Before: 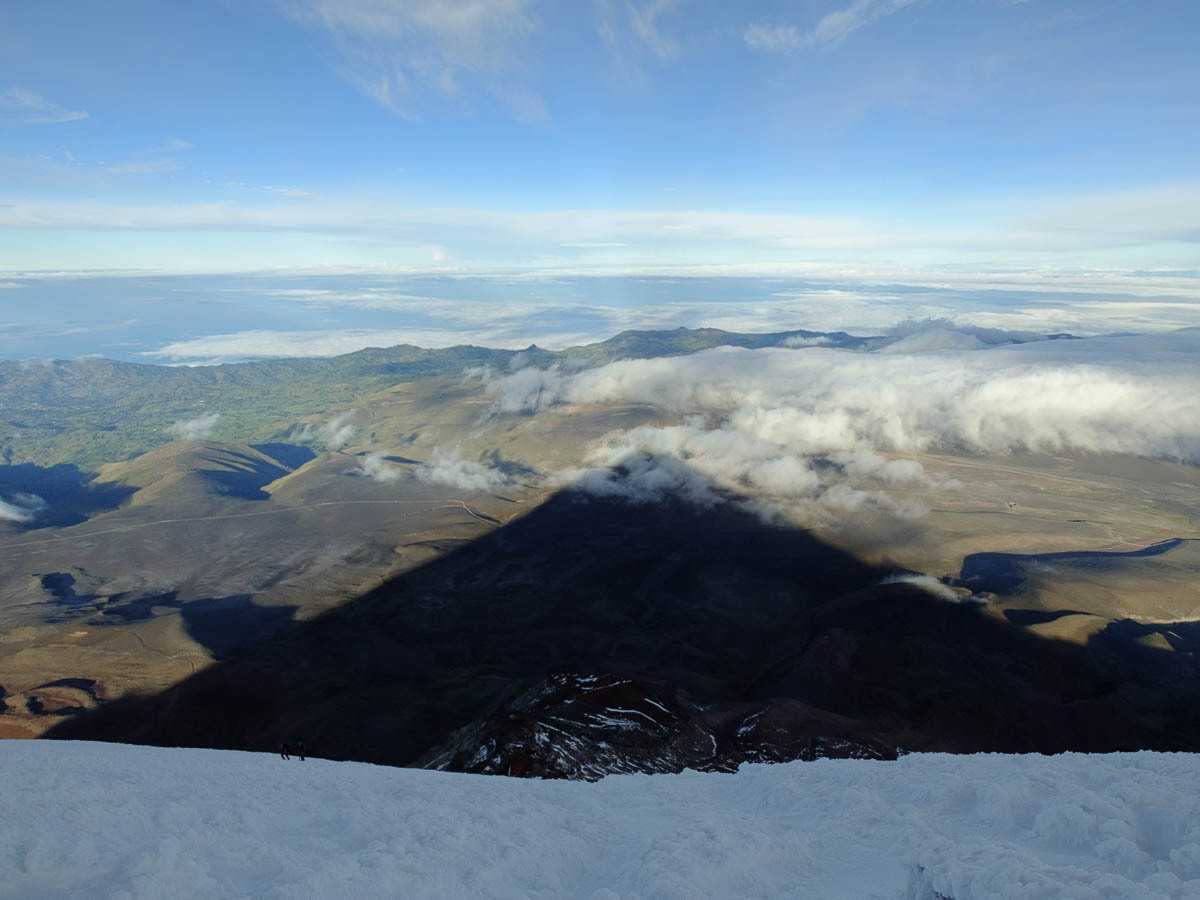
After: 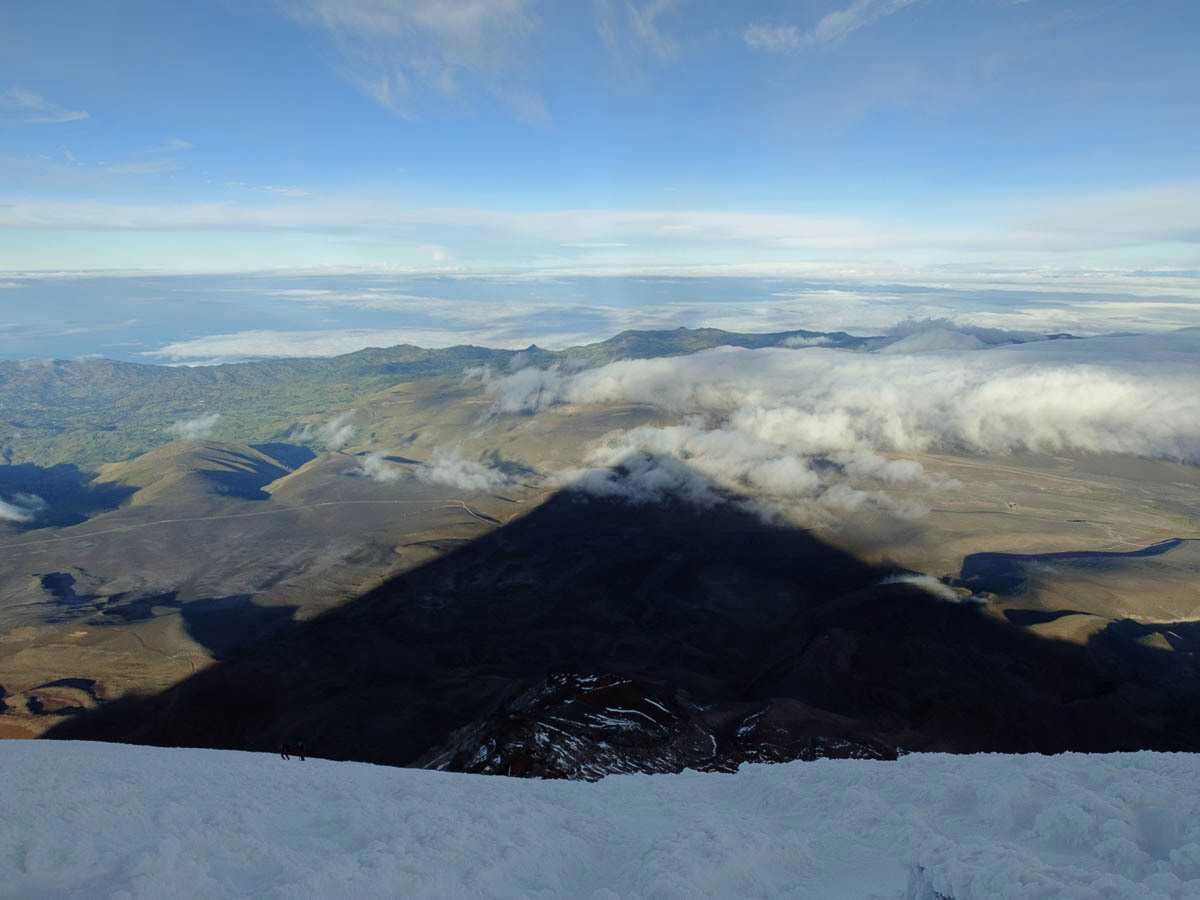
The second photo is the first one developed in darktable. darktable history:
exposure: exposure -0.11 EV, compensate highlight preservation false
shadows and highlights: radius 336.61, shadows 28.2, soften with gaussian
